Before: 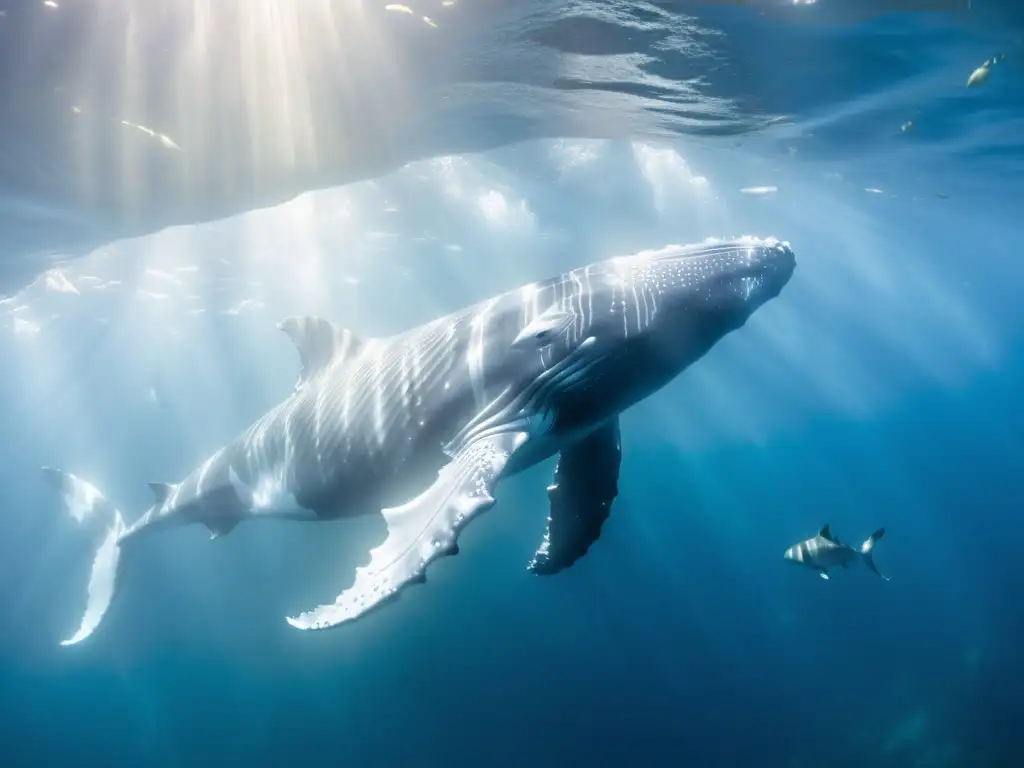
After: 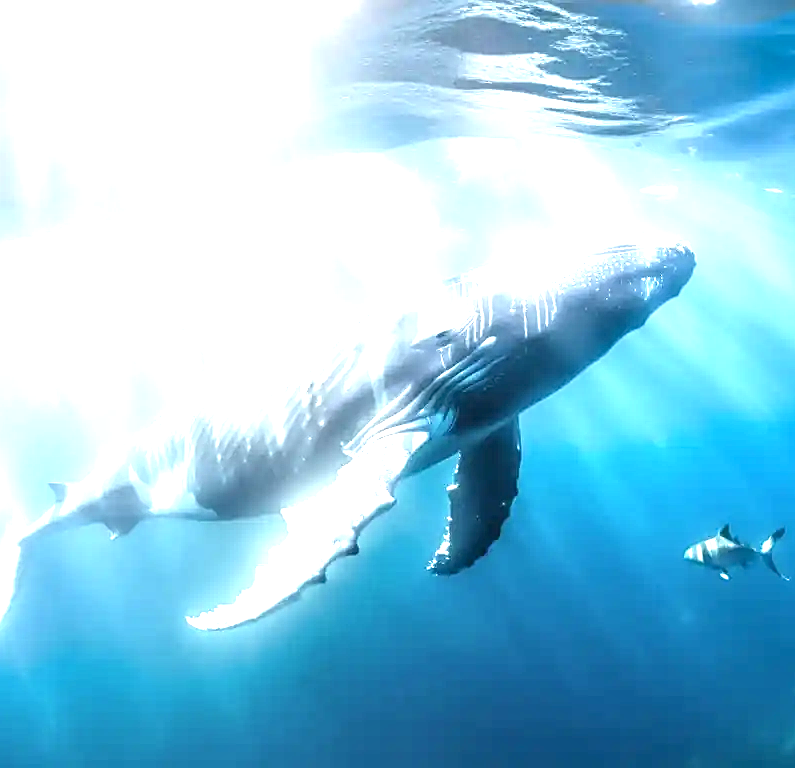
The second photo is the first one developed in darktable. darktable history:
sharpen: on, module defaults
local contrast: detail 130%
exposure: black level correction 0, exposure 1.399 EV, compensate exposure bias true, compensate highlight preservation false
crop: left 9.847%, right 12.461%
